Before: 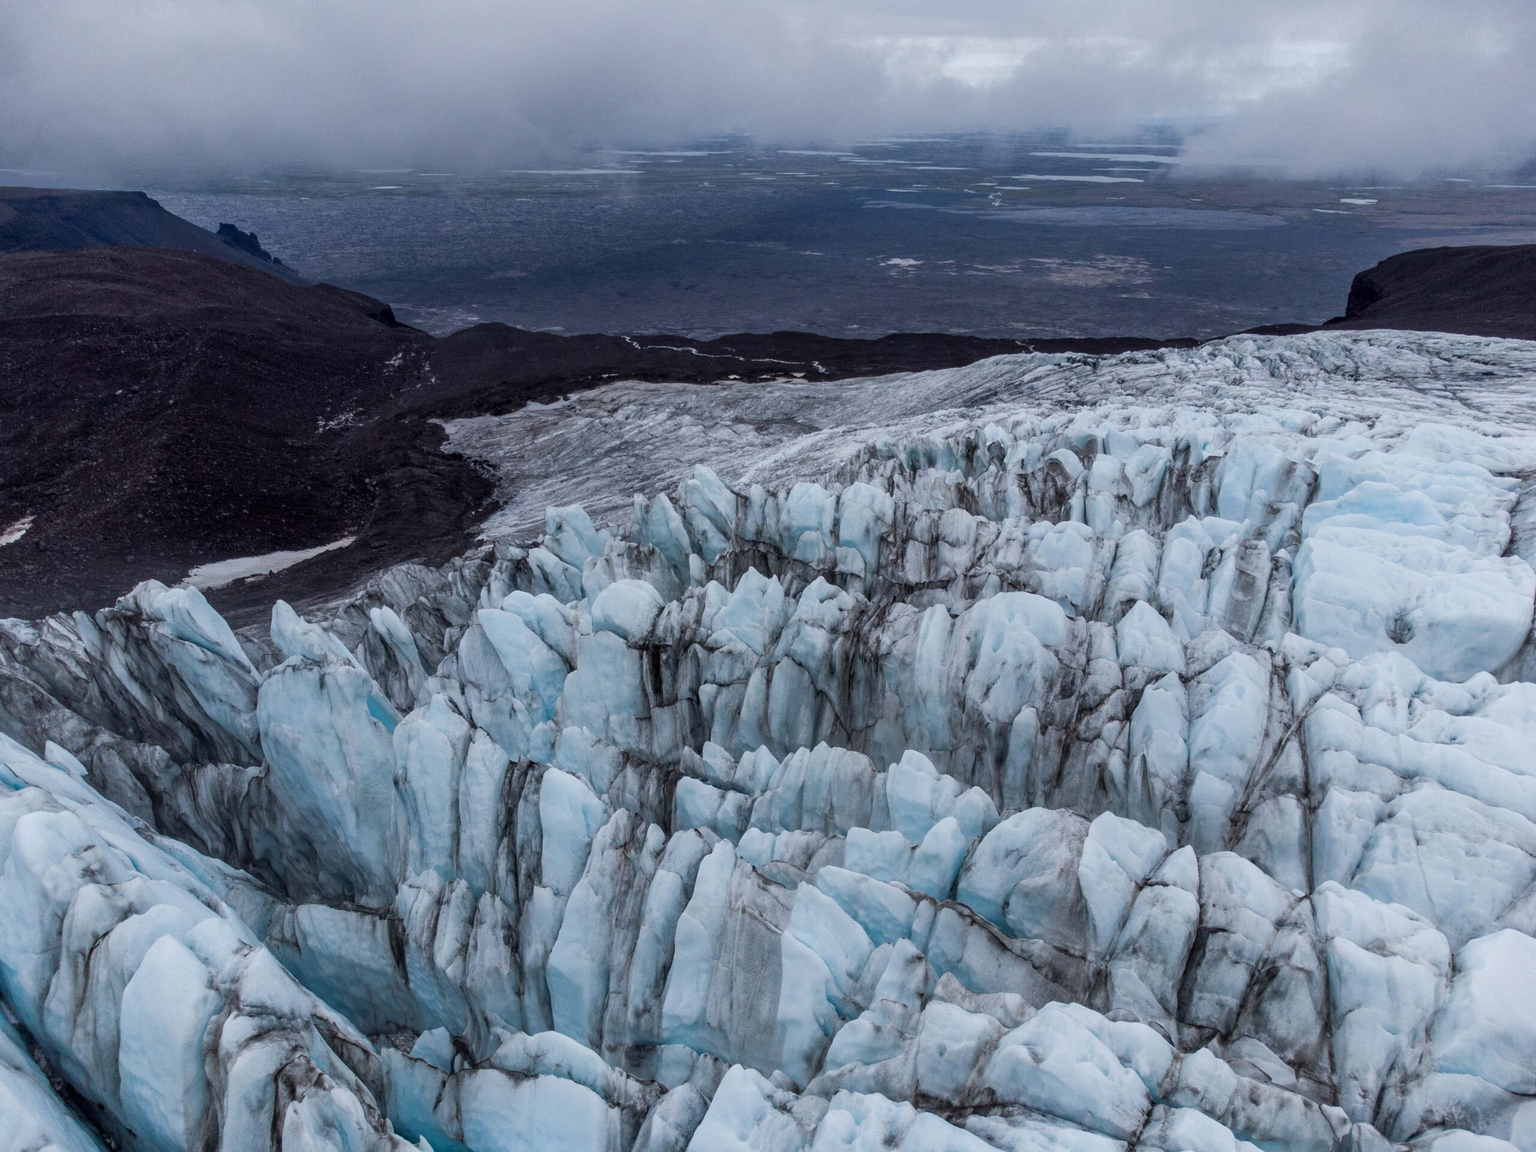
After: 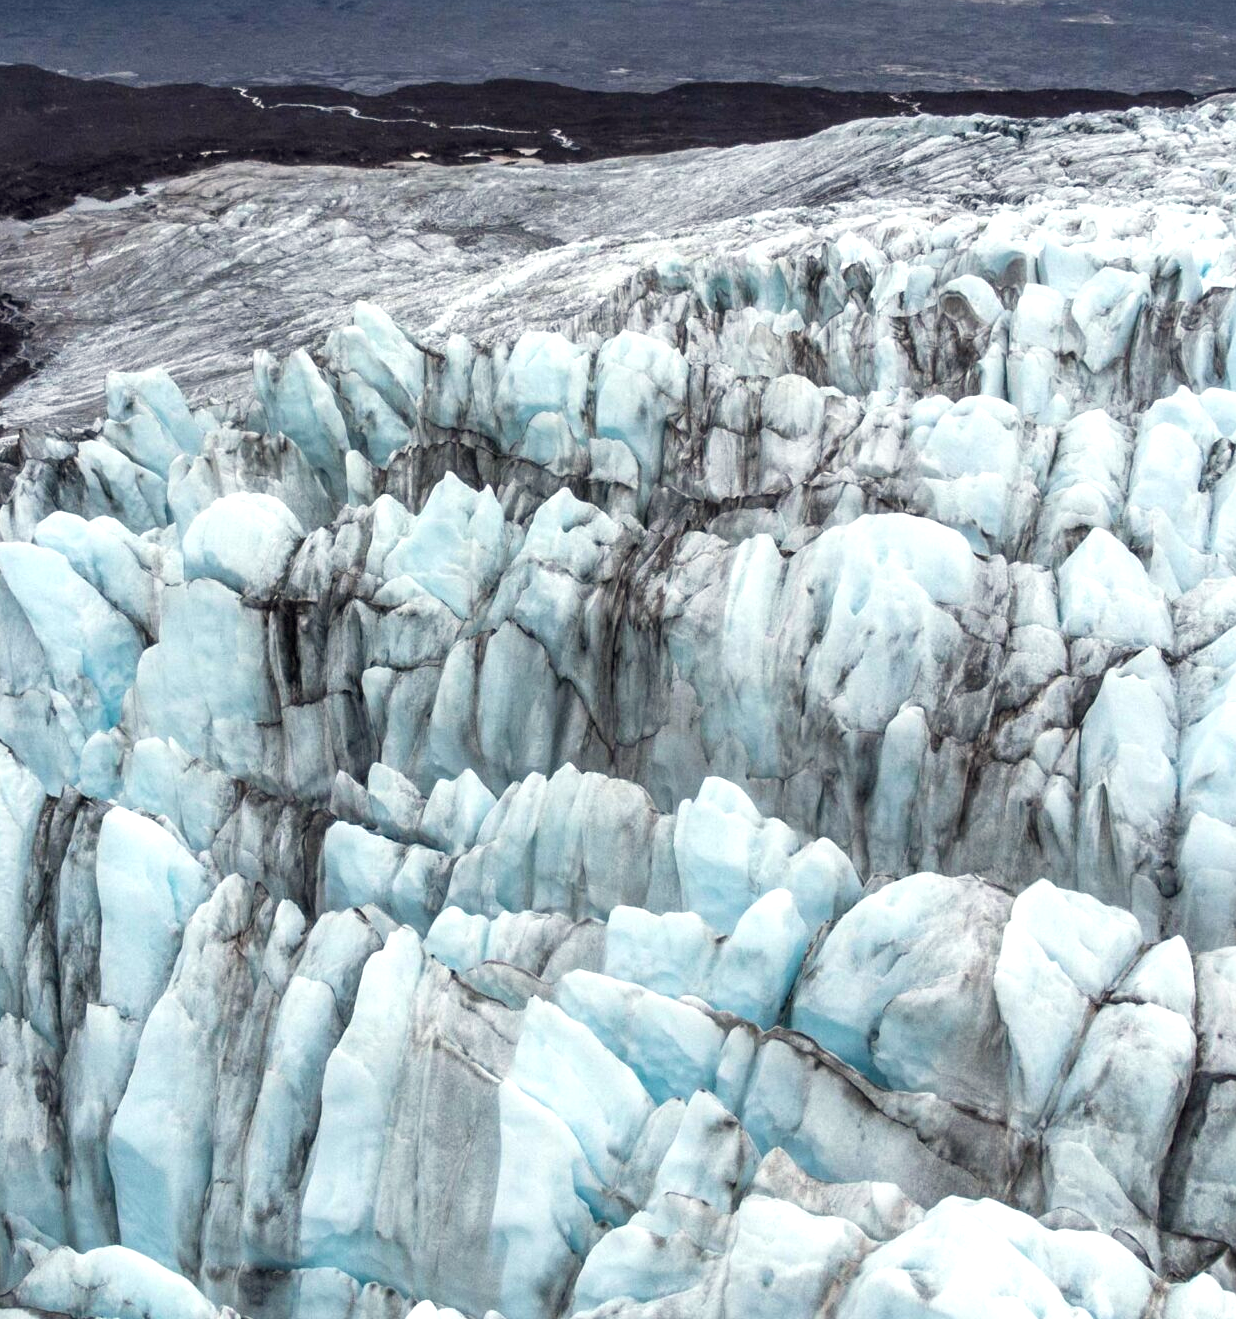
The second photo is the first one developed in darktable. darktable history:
crop: left 31.379%, top 24.658%, right 20.326%, bottom 6.628%
white balance: red 1.029, blue 0.92
exposure: black level correction 0, exposure 1 EV, compensate exposure bias true, compensate highlight preservation false
